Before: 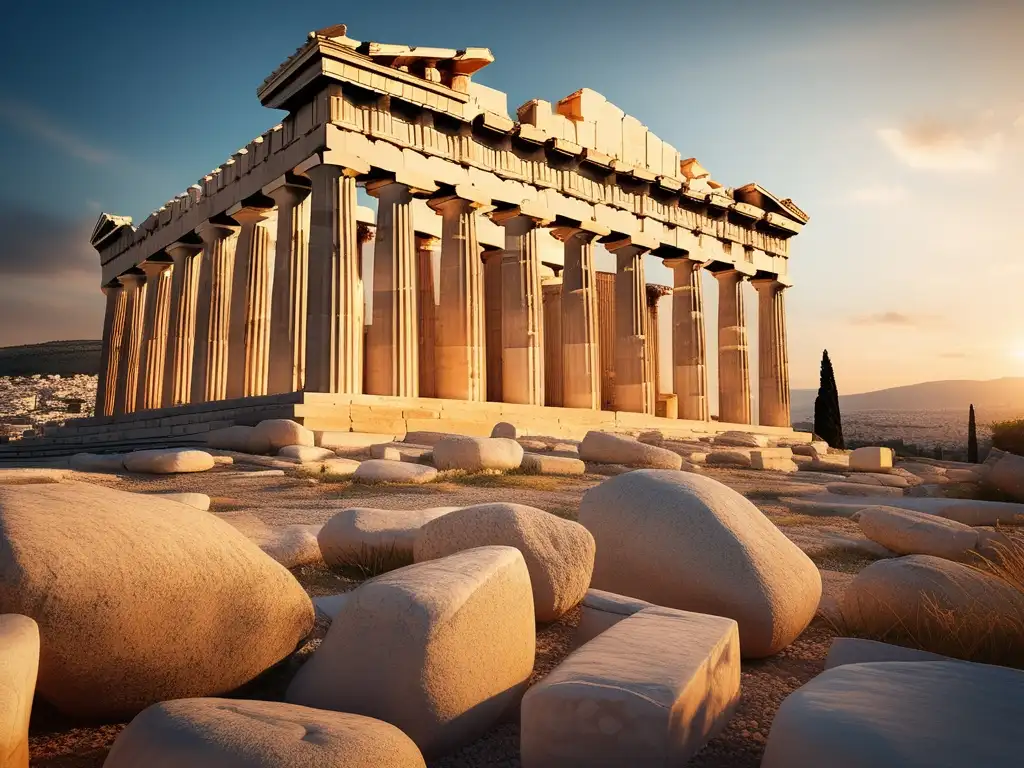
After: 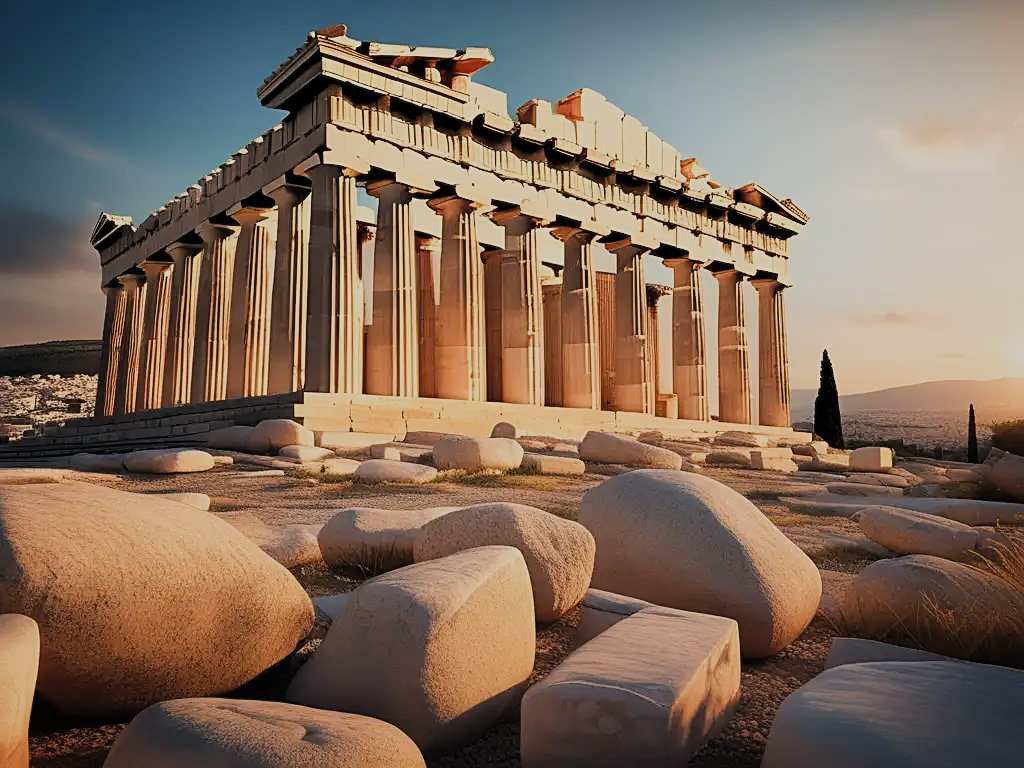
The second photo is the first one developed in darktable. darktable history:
sharpen: on, module defaults
color zones: curves: ch0 [(0, 0.497) (0.143, 0.5) (0.286, 0.5) (0.429, 0.483) (0.571, 0.116) (0.714, -0.006) (0.857, 0.28) (1, 0.497)], mix -93.73%
filmic rgb: black relative exposure -7.65 EV, white relative exposure 4.56 EV, hardness 3.61, color science v5 (2021), contrast in shadows safe, contrast in highlights safe
